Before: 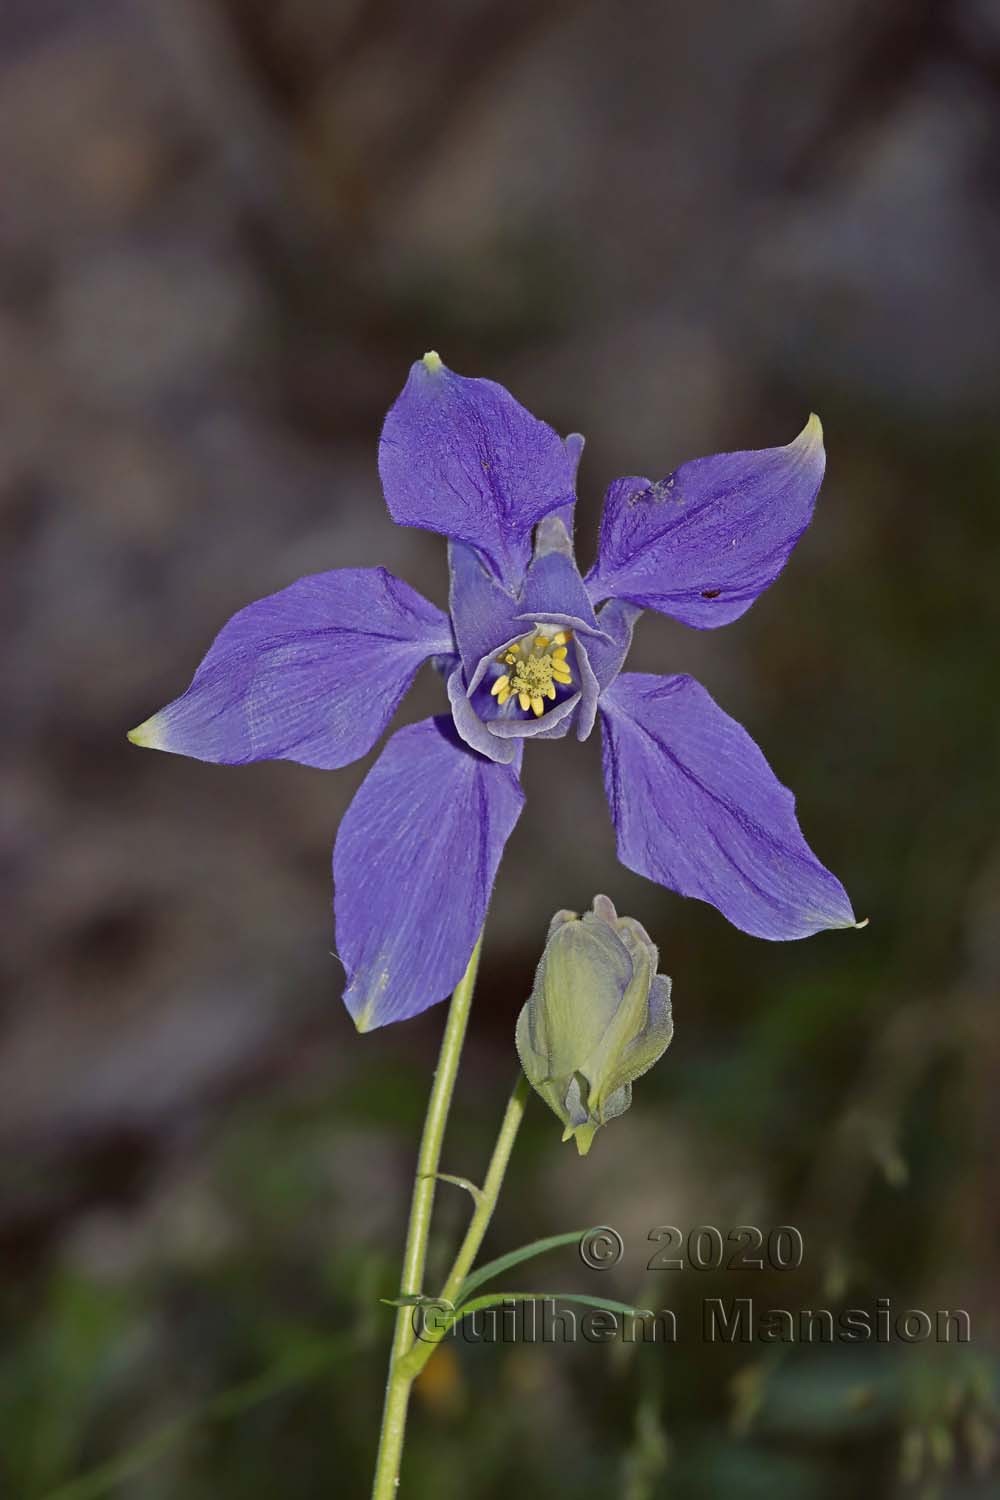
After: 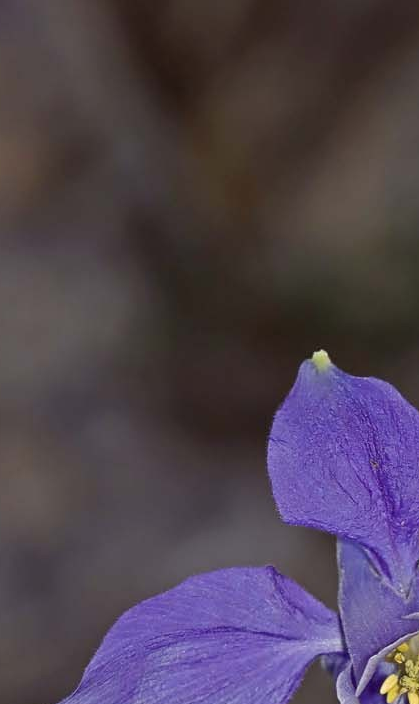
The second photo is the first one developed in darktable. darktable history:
crop and rotate: left 11.121%, top 0.094%, right 46.951%, bottom 52.911%
